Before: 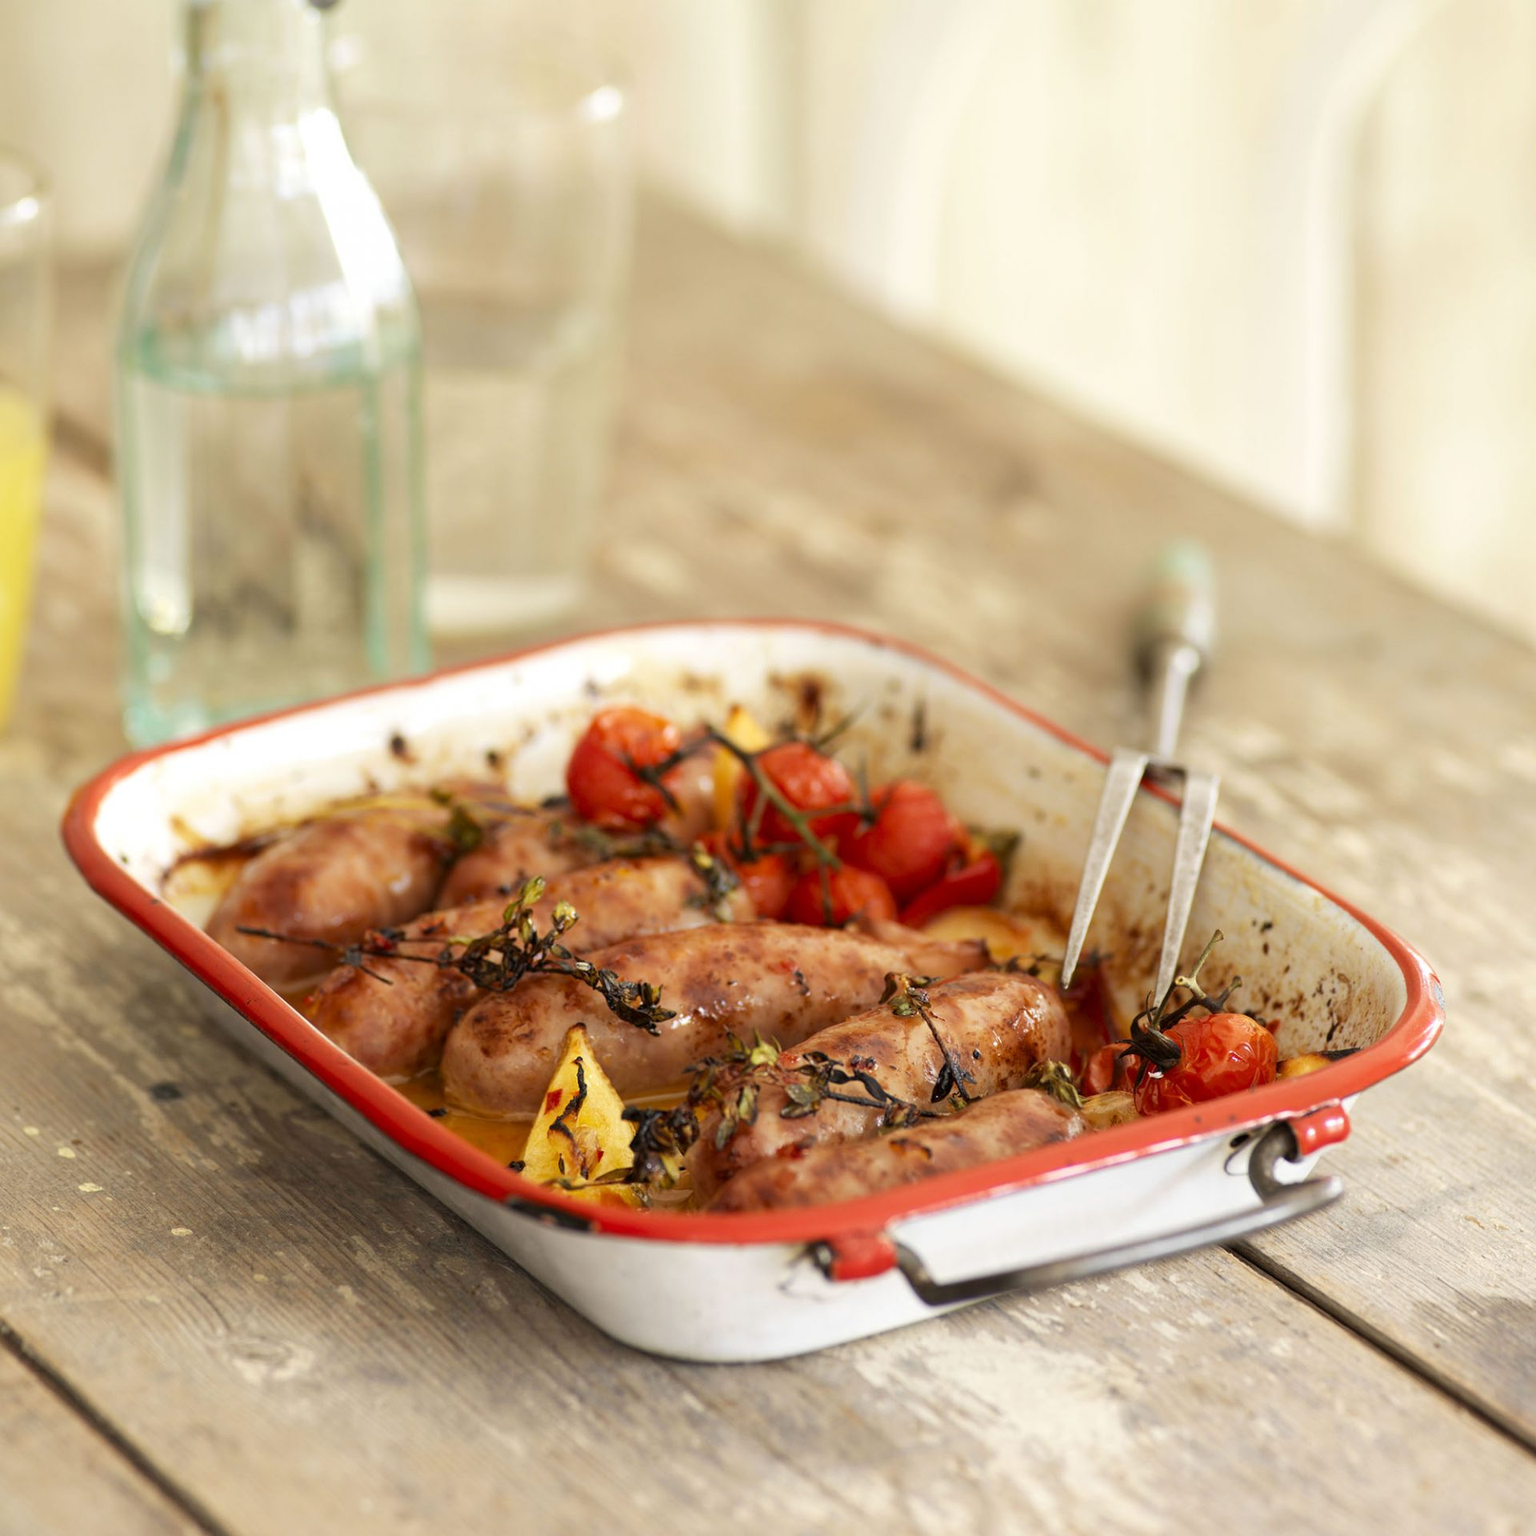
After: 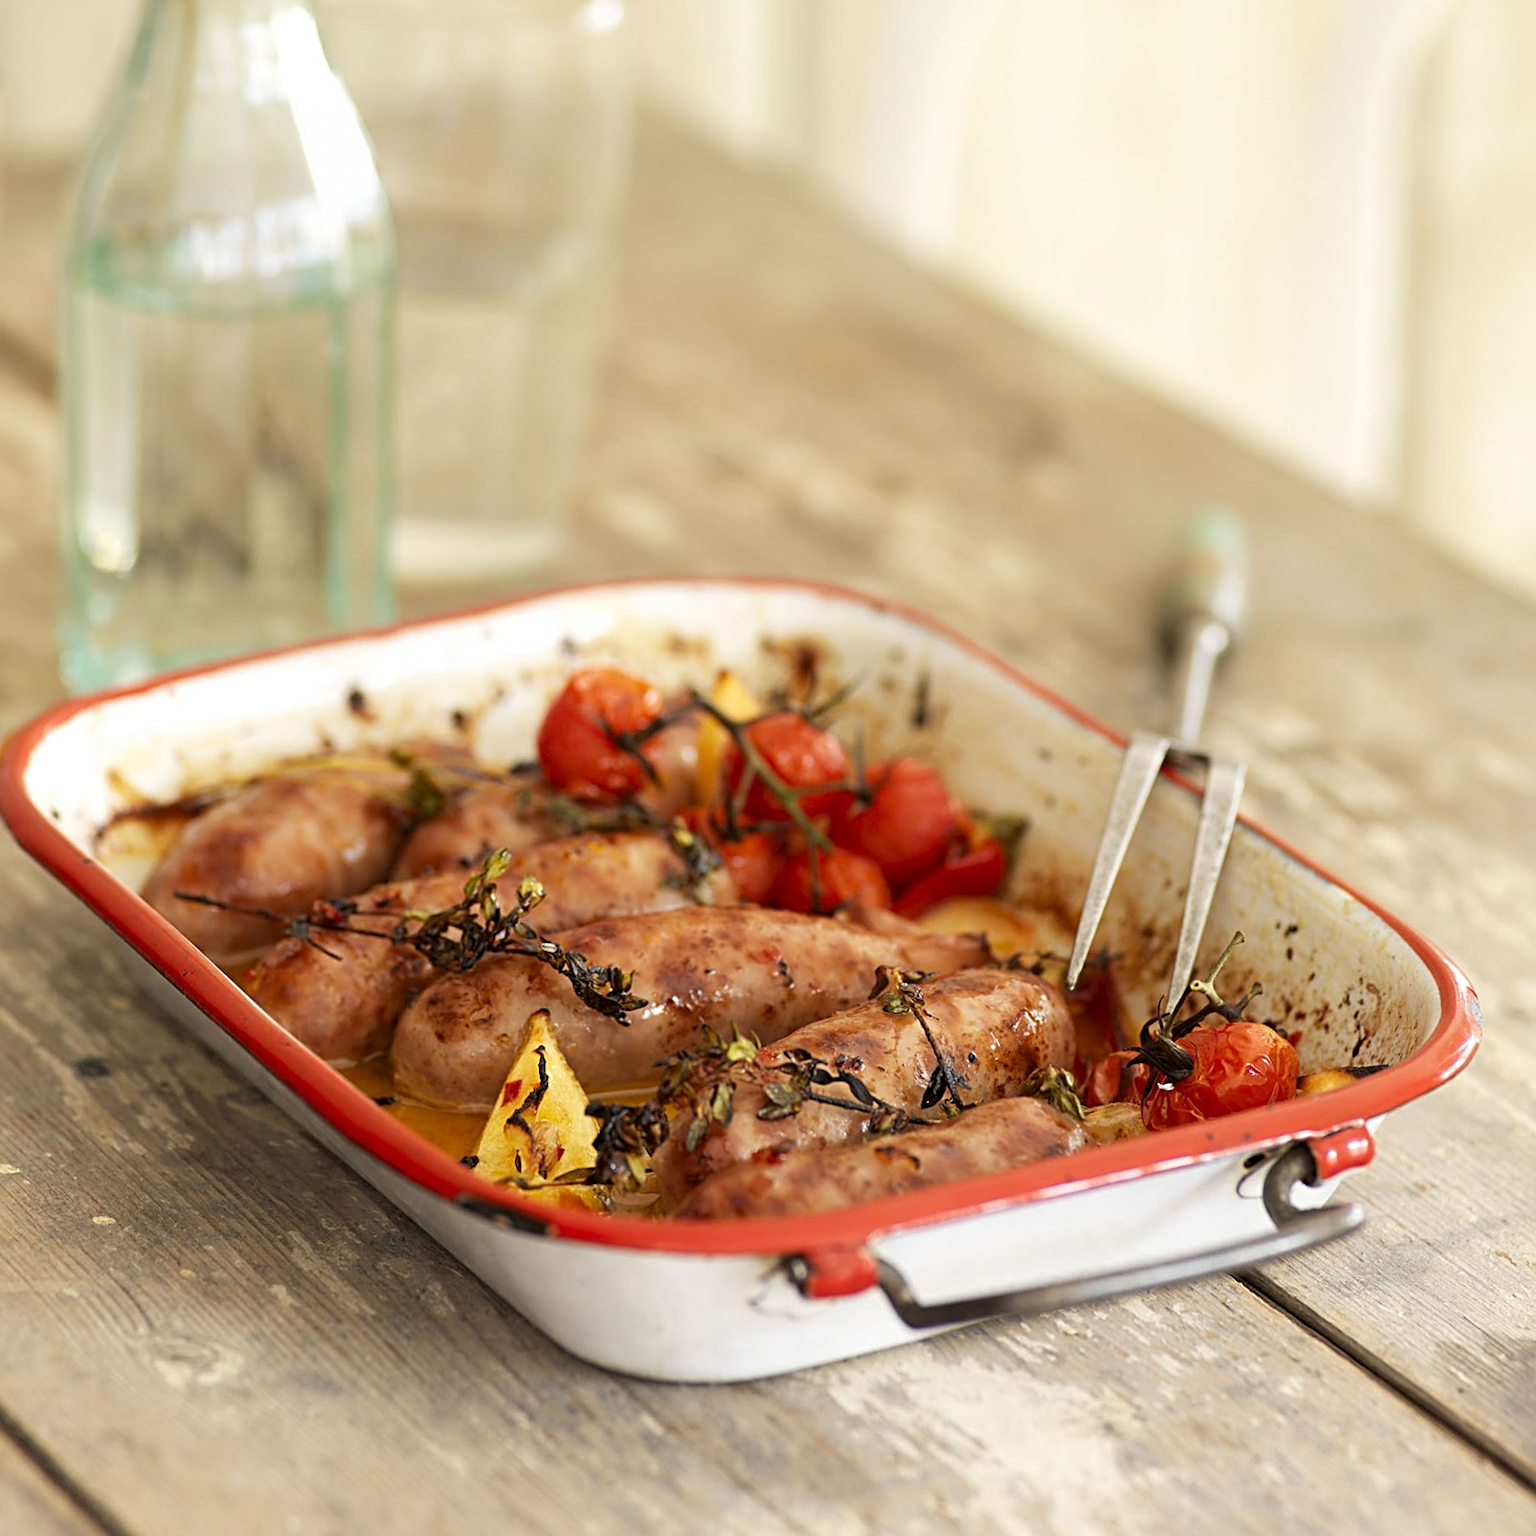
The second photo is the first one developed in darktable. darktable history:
sharpen: radius 3.119
crop and rotate: angle -1.96°, left 3.097%, top 4.154%, right 1.586%, bottom 0.529%
